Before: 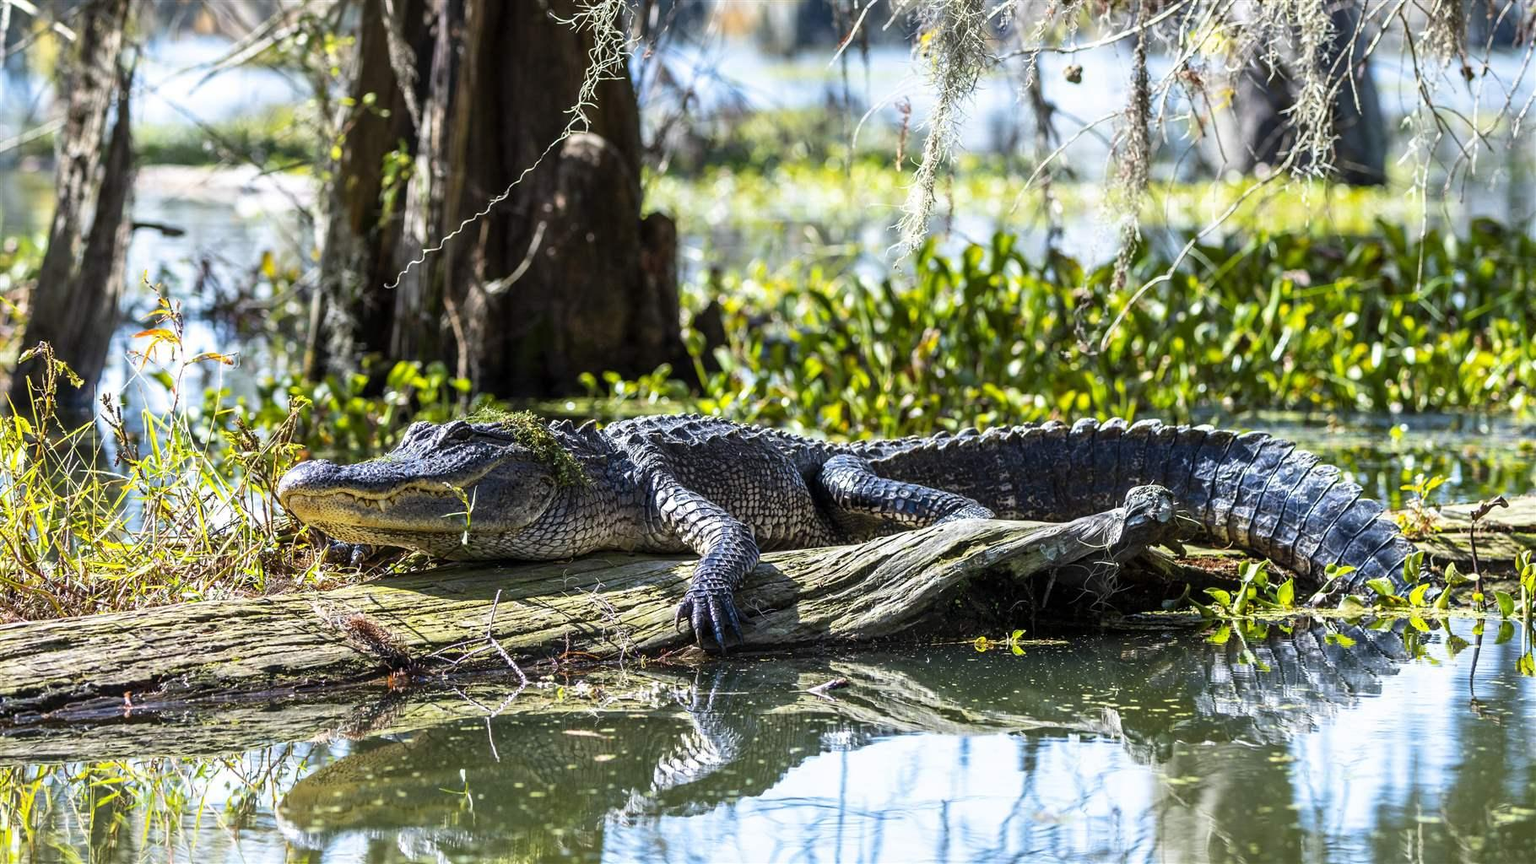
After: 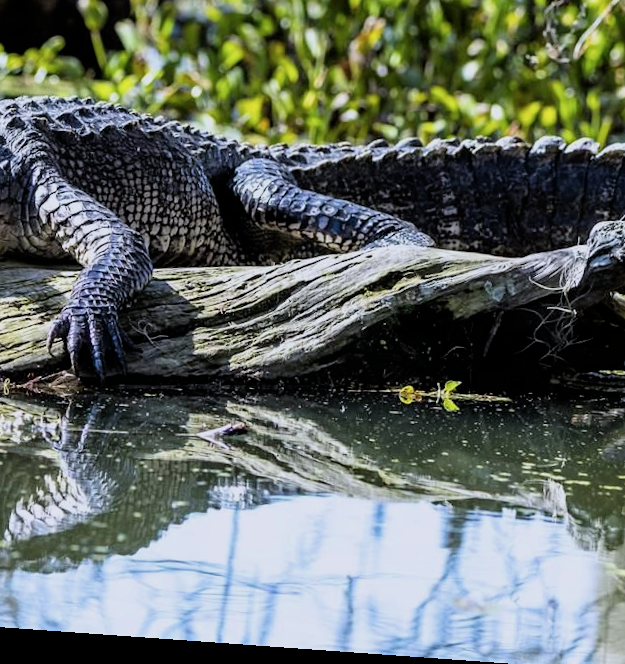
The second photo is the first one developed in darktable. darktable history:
rotate and perspective: rotation 4.1°, automatic cropping off
color calibration: illuminant as shot in camera, x 0.358, y 0.373, temperature 4628.91 K
filmic rgb: black relative exposure -5.83 EV, white relative exposure 3.4 EV, hardness 3.68
crop: left 40.878%, top 39.176%, right 25.993%, bottom 3.081%
